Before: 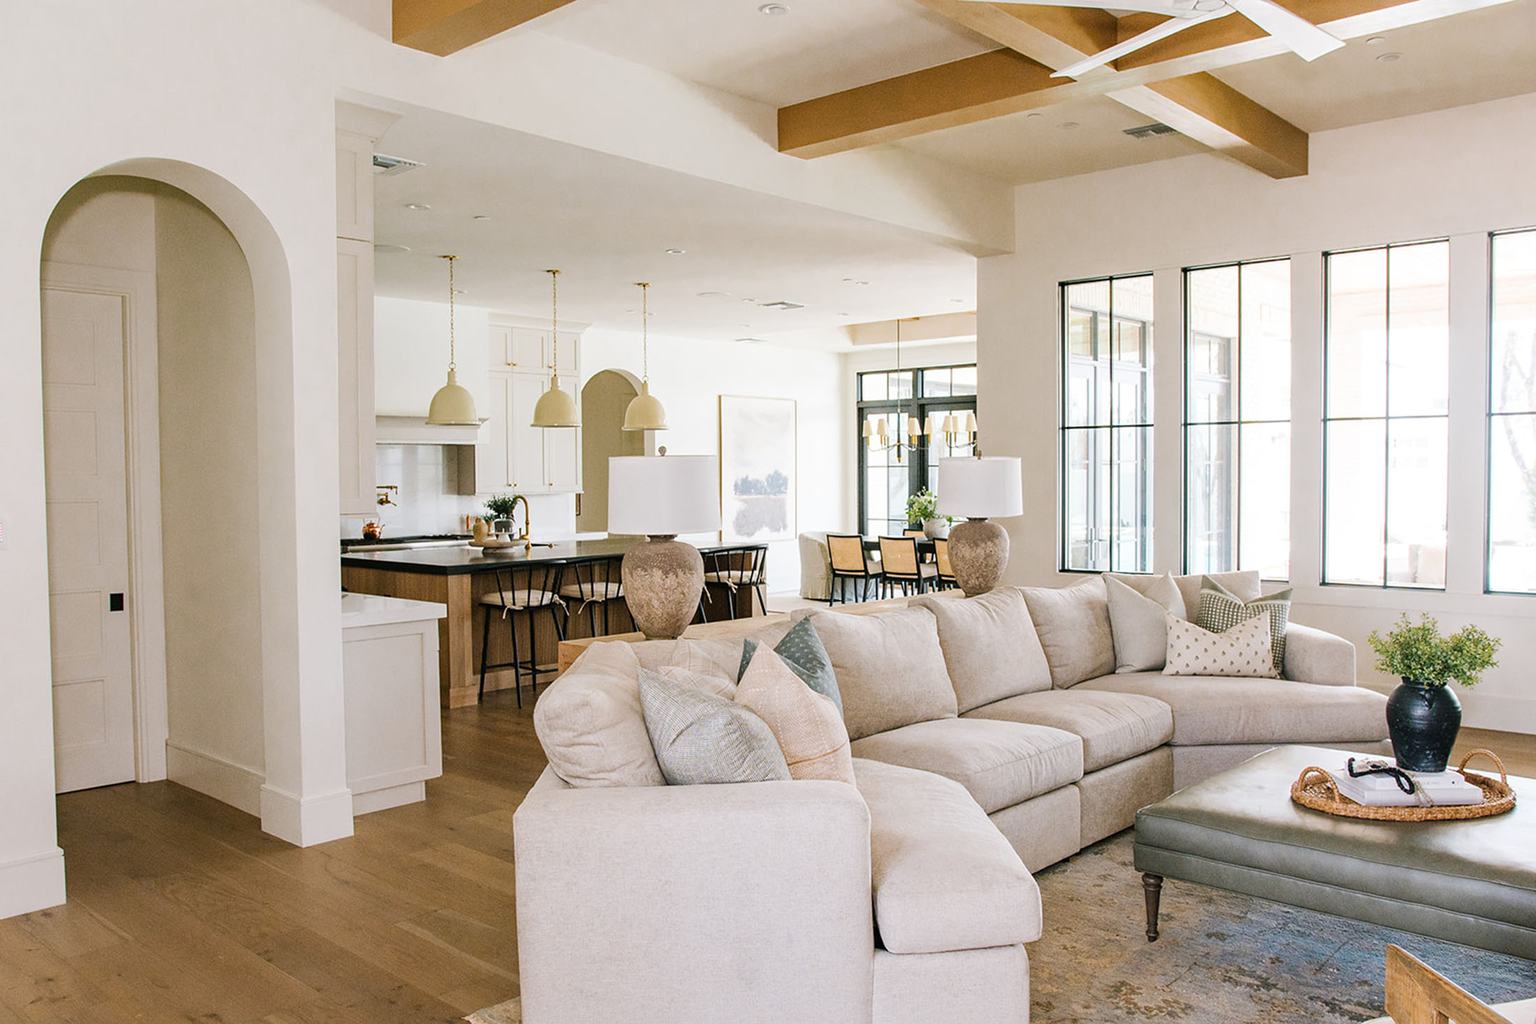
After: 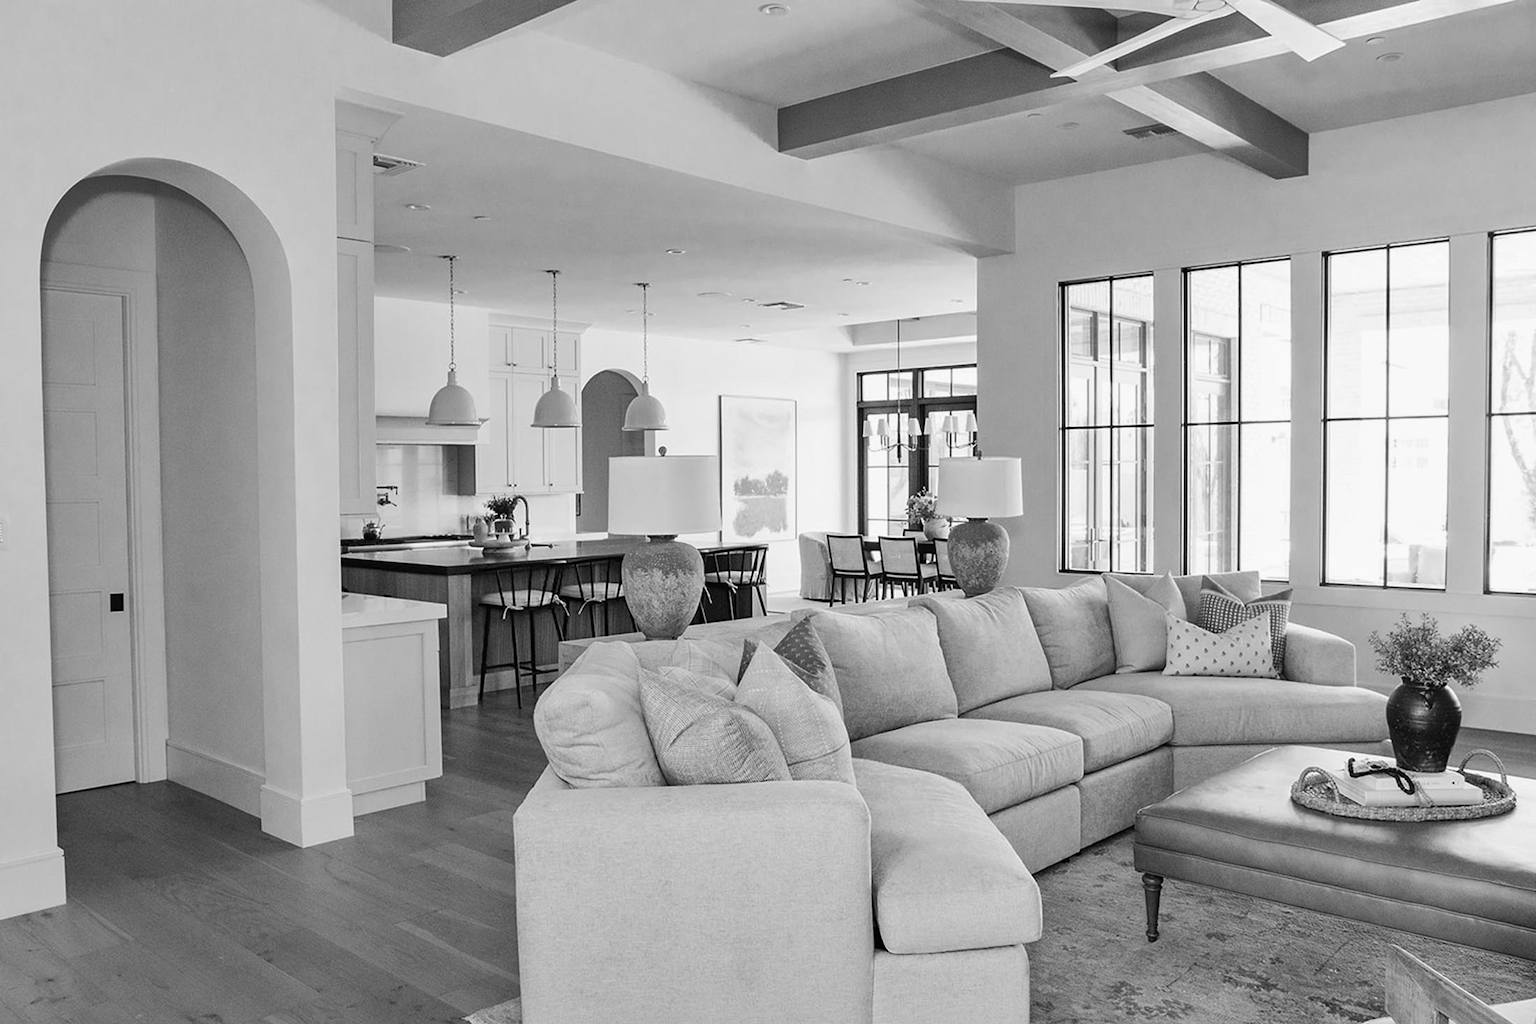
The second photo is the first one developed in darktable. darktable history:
color correction: highlights a* -4.98, highlights b* -3.76, shadows a* 3.83, shadows b* 4.08
shadows and highlights: radius 133.83, soften with gaussian
monochrome: a 32, b 64, size 2.3
